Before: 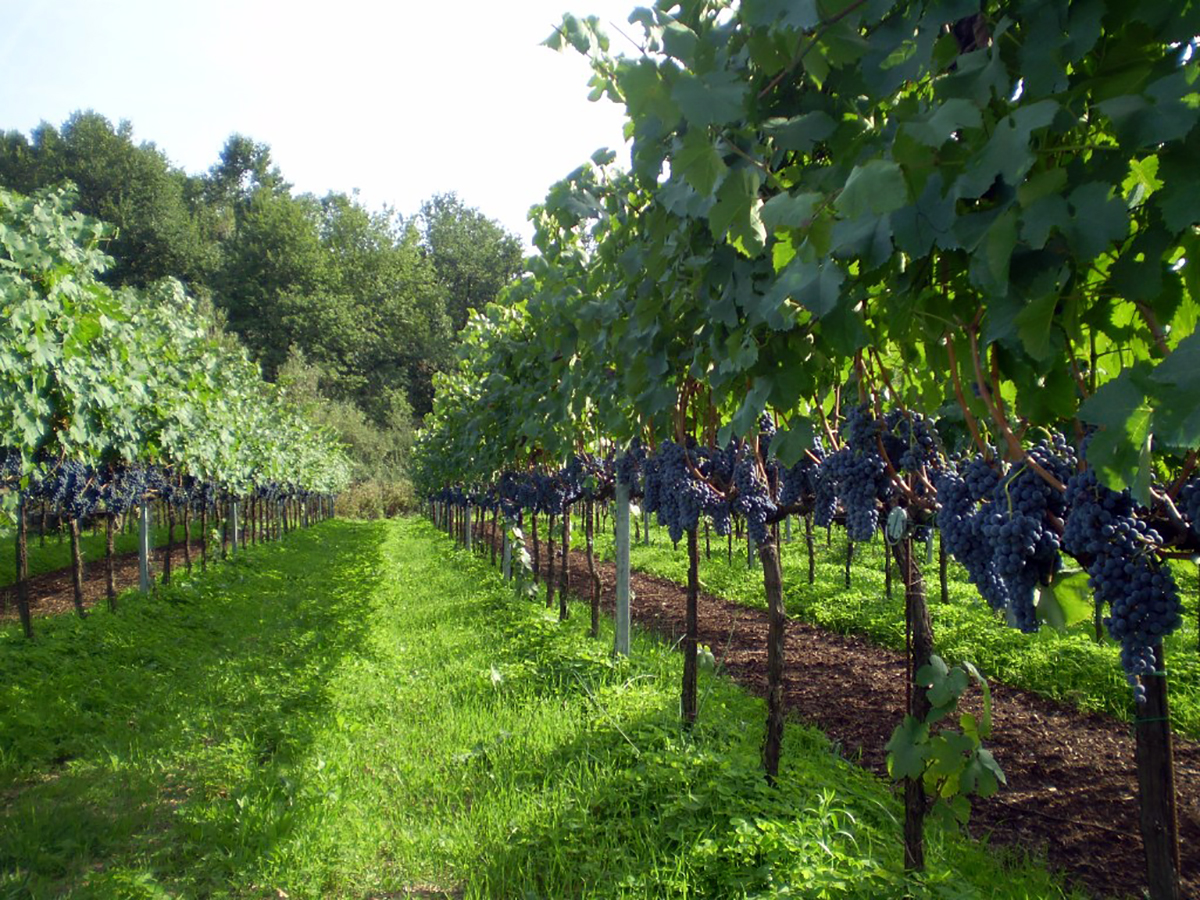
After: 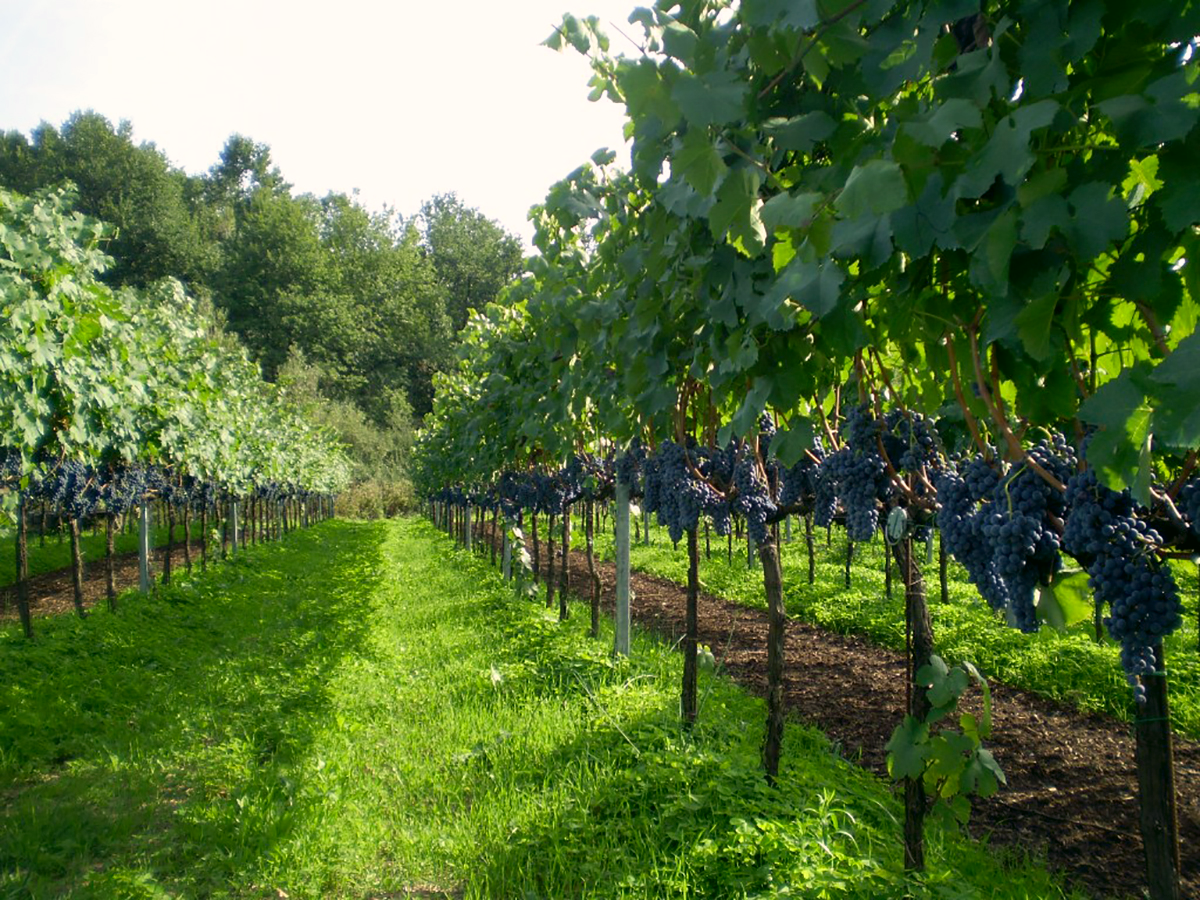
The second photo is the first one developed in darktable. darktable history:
color correction: highlights a* 4.12, highlights b* 4.94, shadows a* -8.05, shadows b* 5.01
